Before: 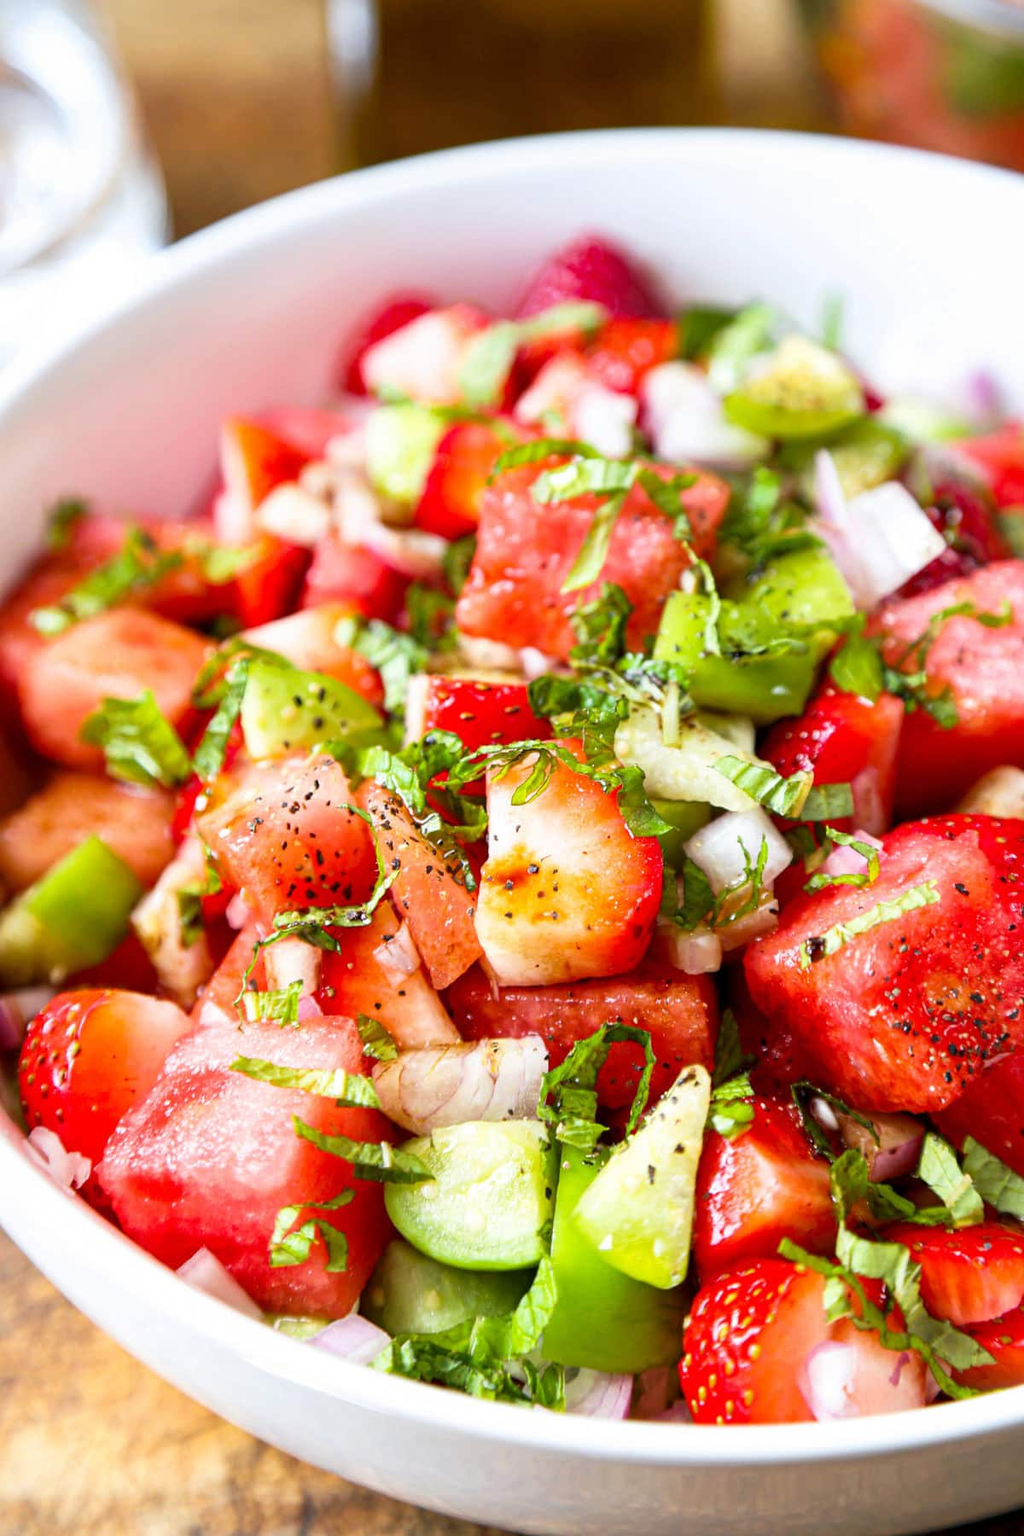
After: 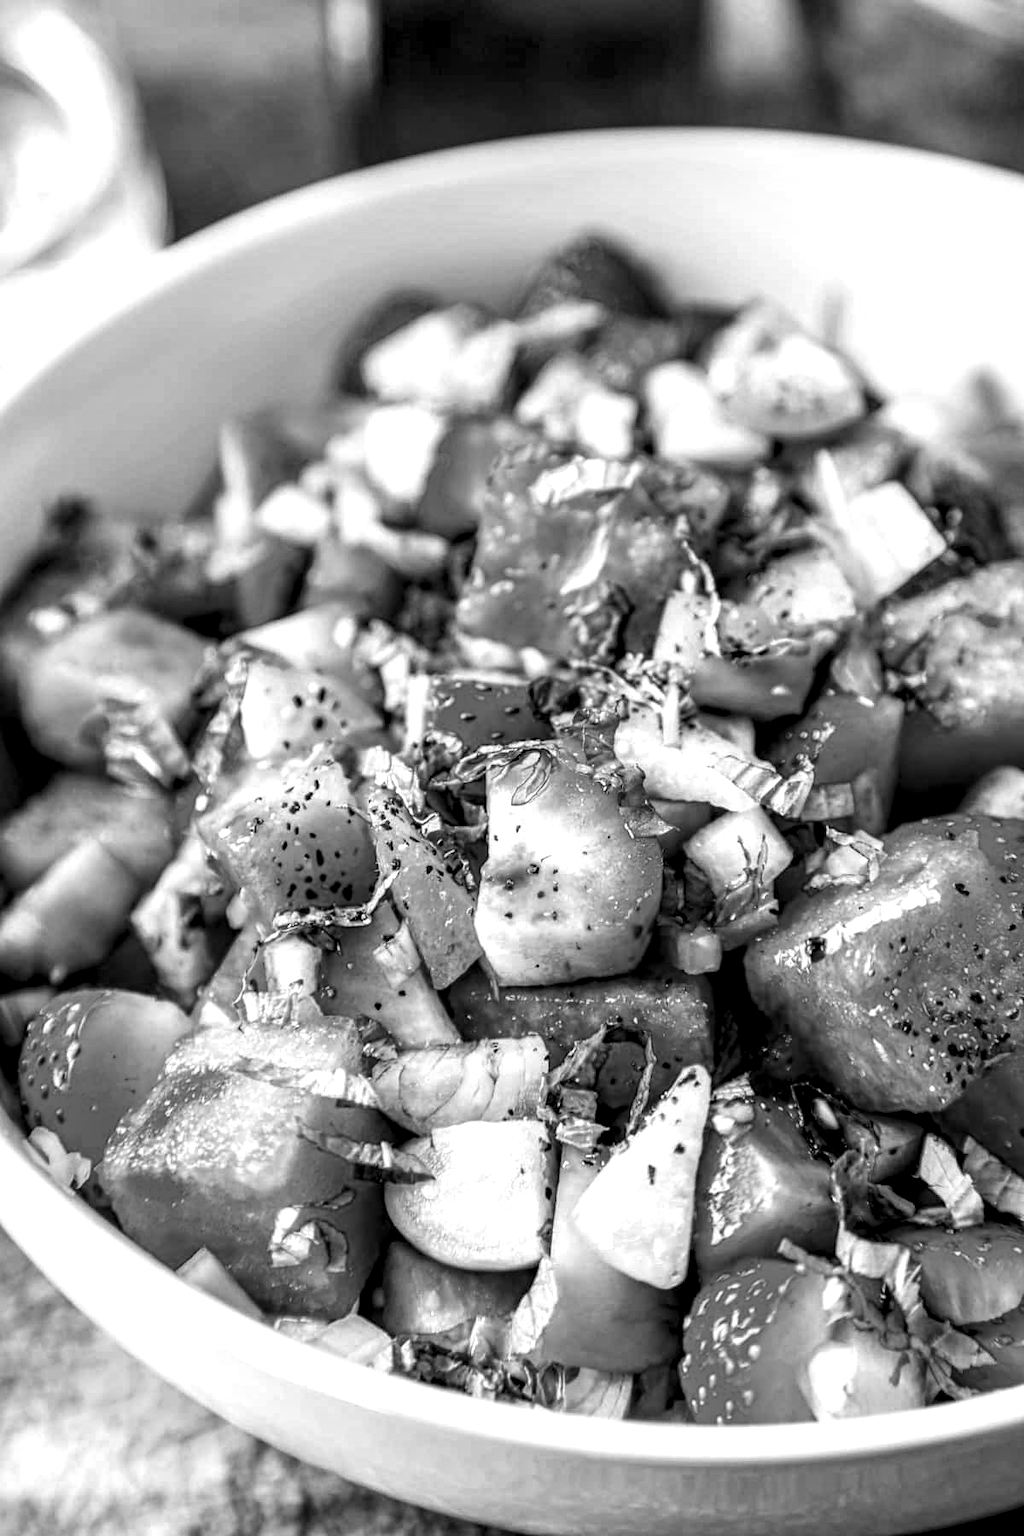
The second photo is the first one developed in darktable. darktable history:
local contrast: highlights 20%, detail 197%
monochrome: a -74.22, b 78.2
